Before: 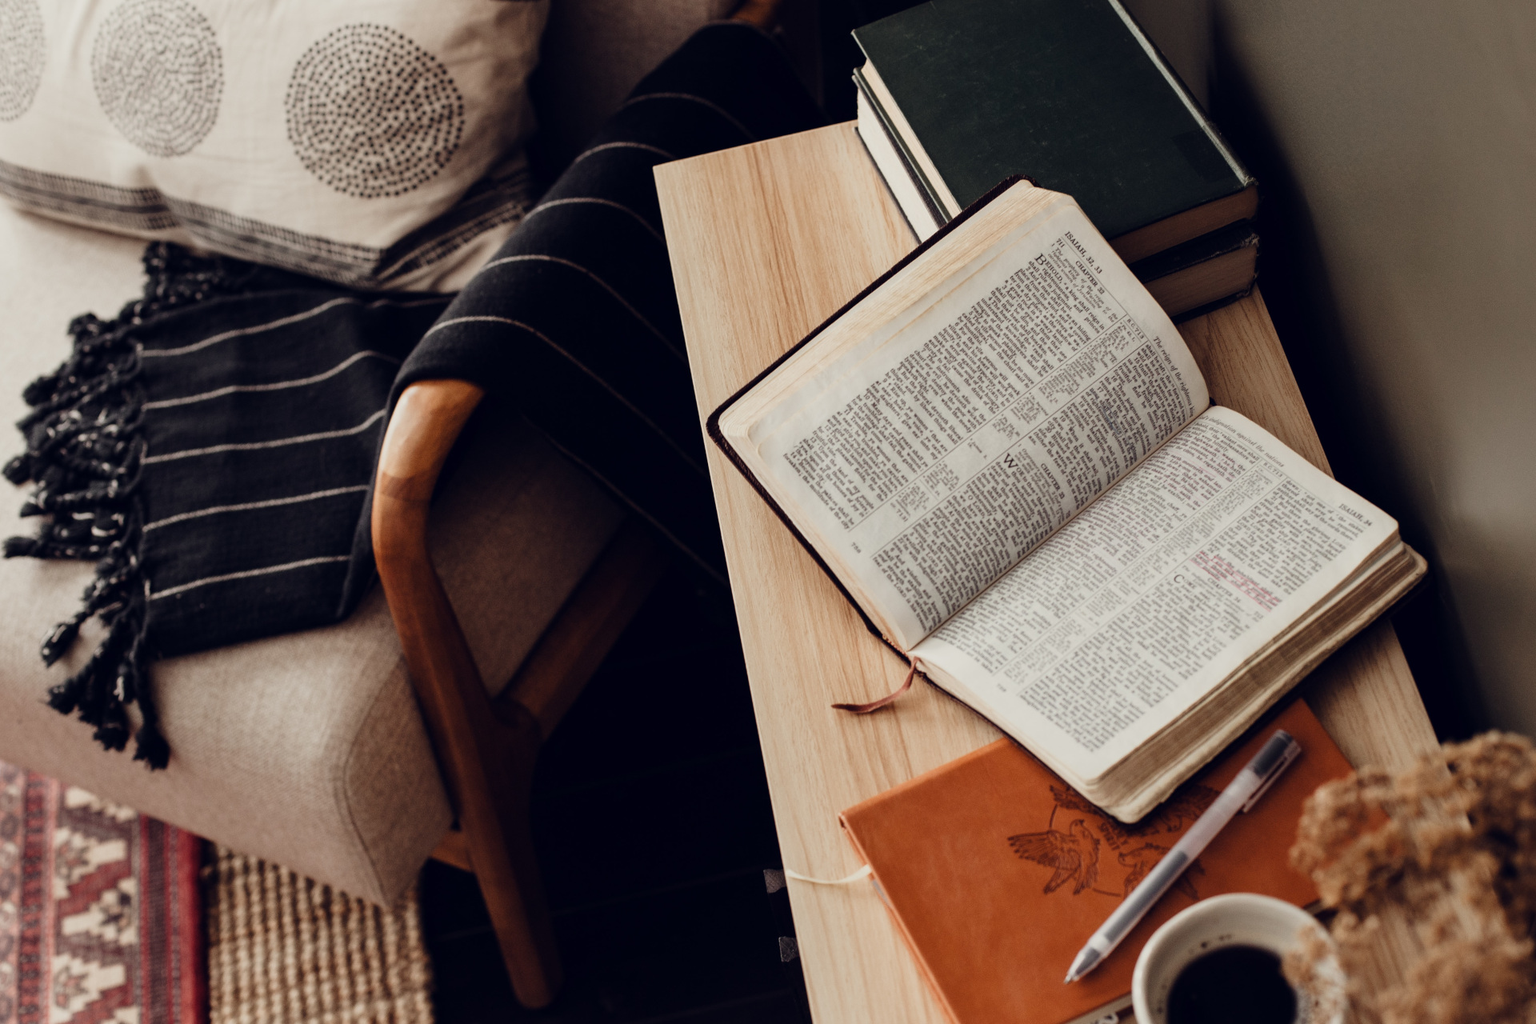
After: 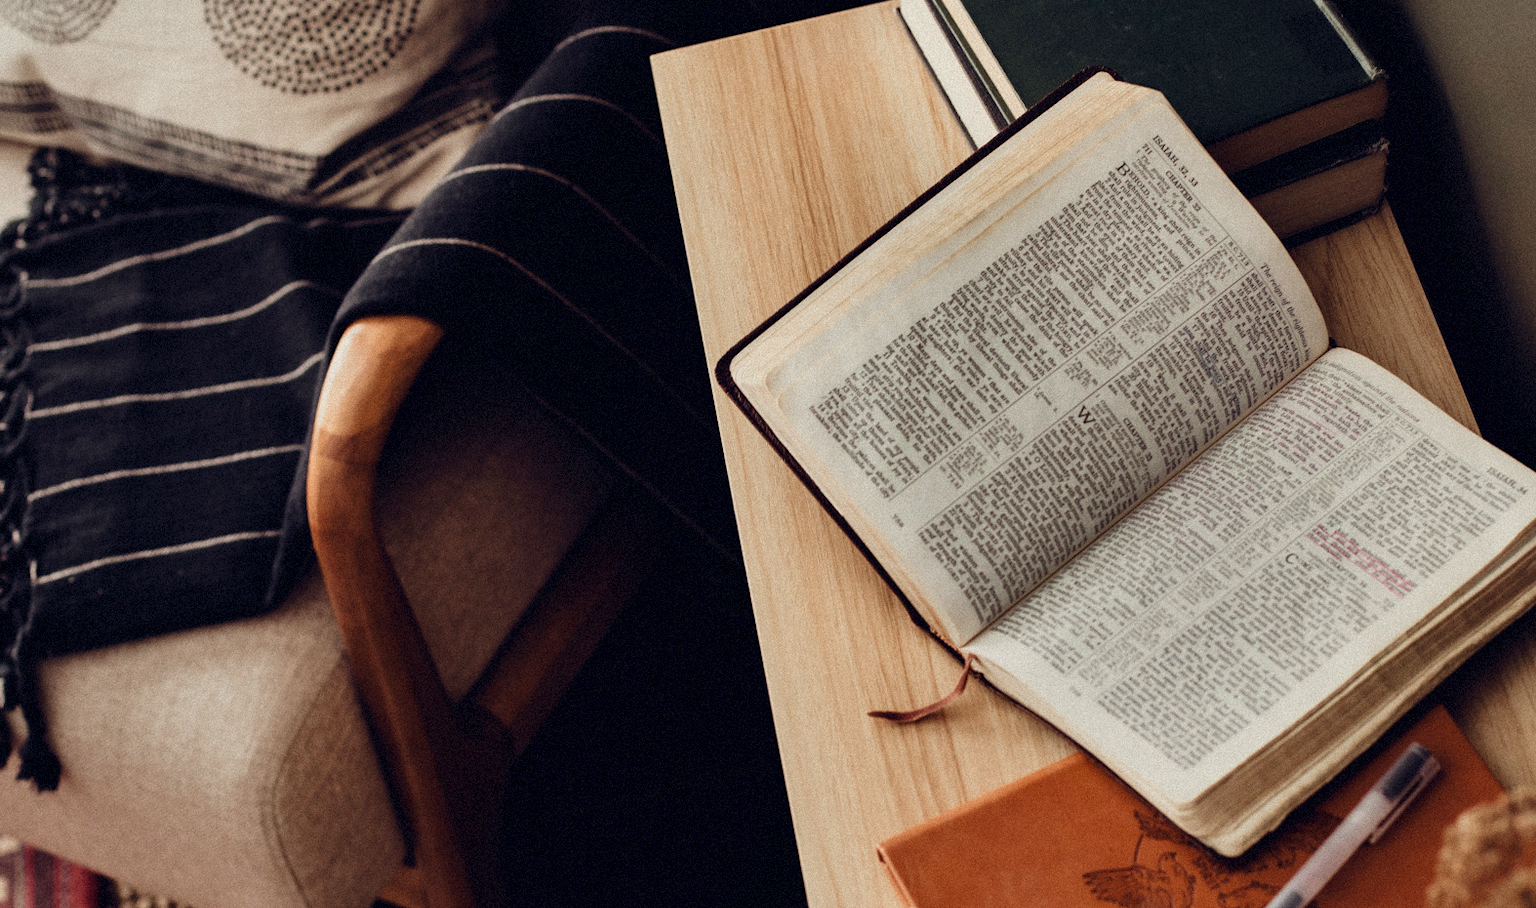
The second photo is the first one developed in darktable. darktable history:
crop: left 7.856%, top 11.836%, right 10.12%, bottom 15.387%
grain: mid-tones bias 0%
velvia: on, module defaults
shadows and highlights: shadows 24.5, highlights -78.15, soften with gaussian
rotate and perspective: automatic cropping off
